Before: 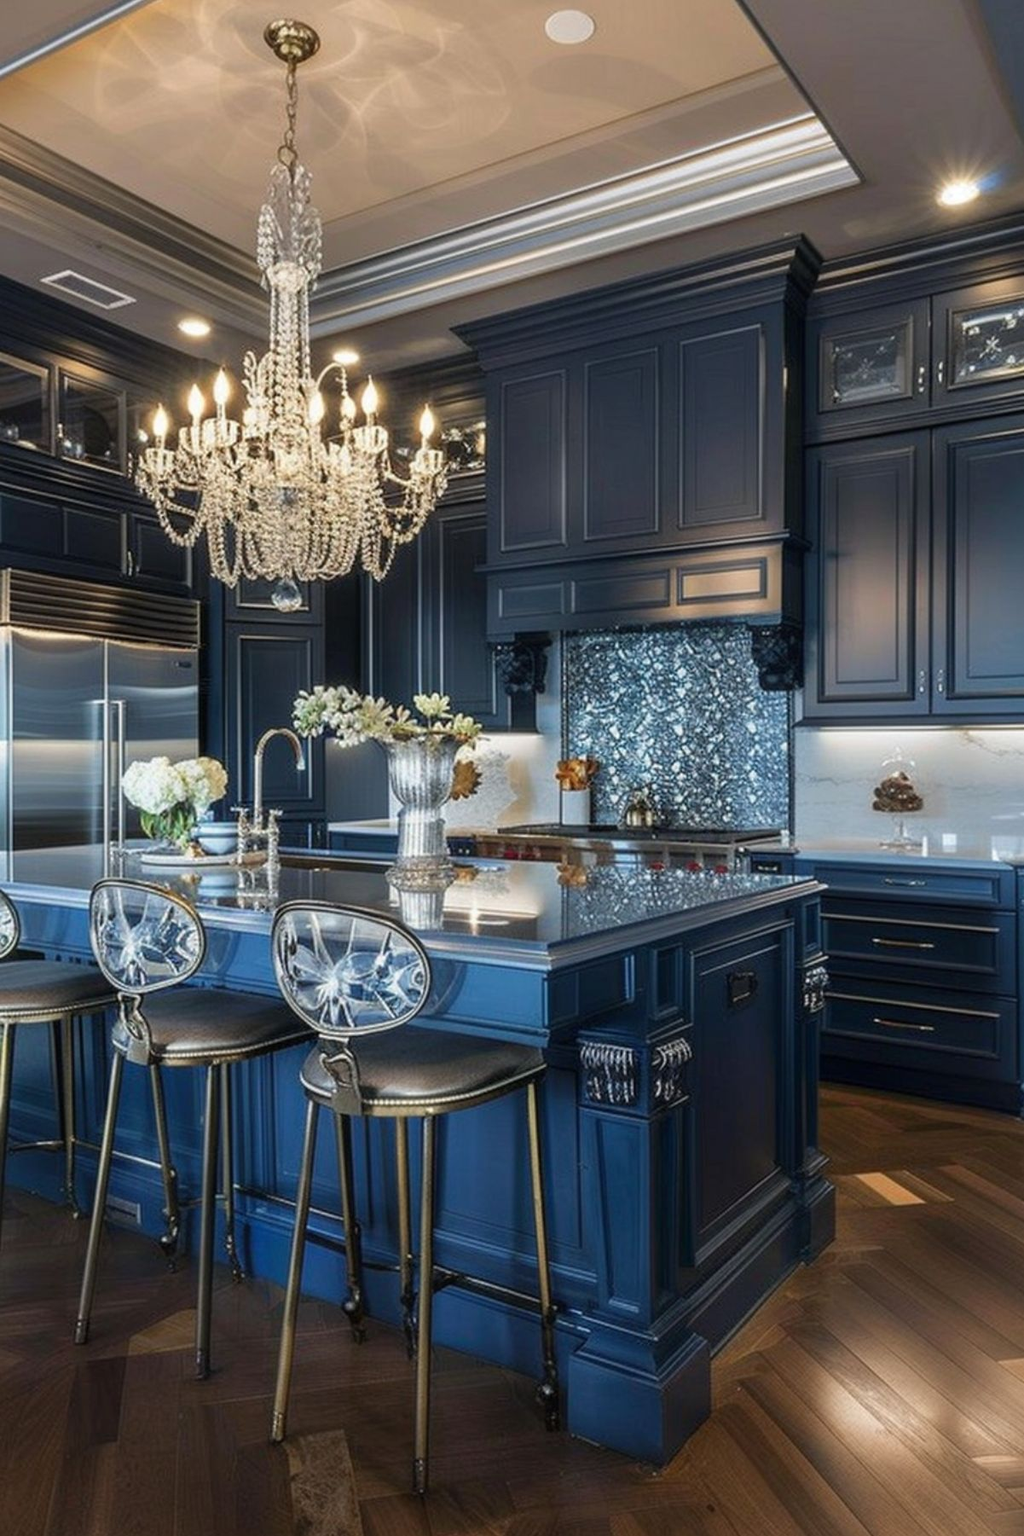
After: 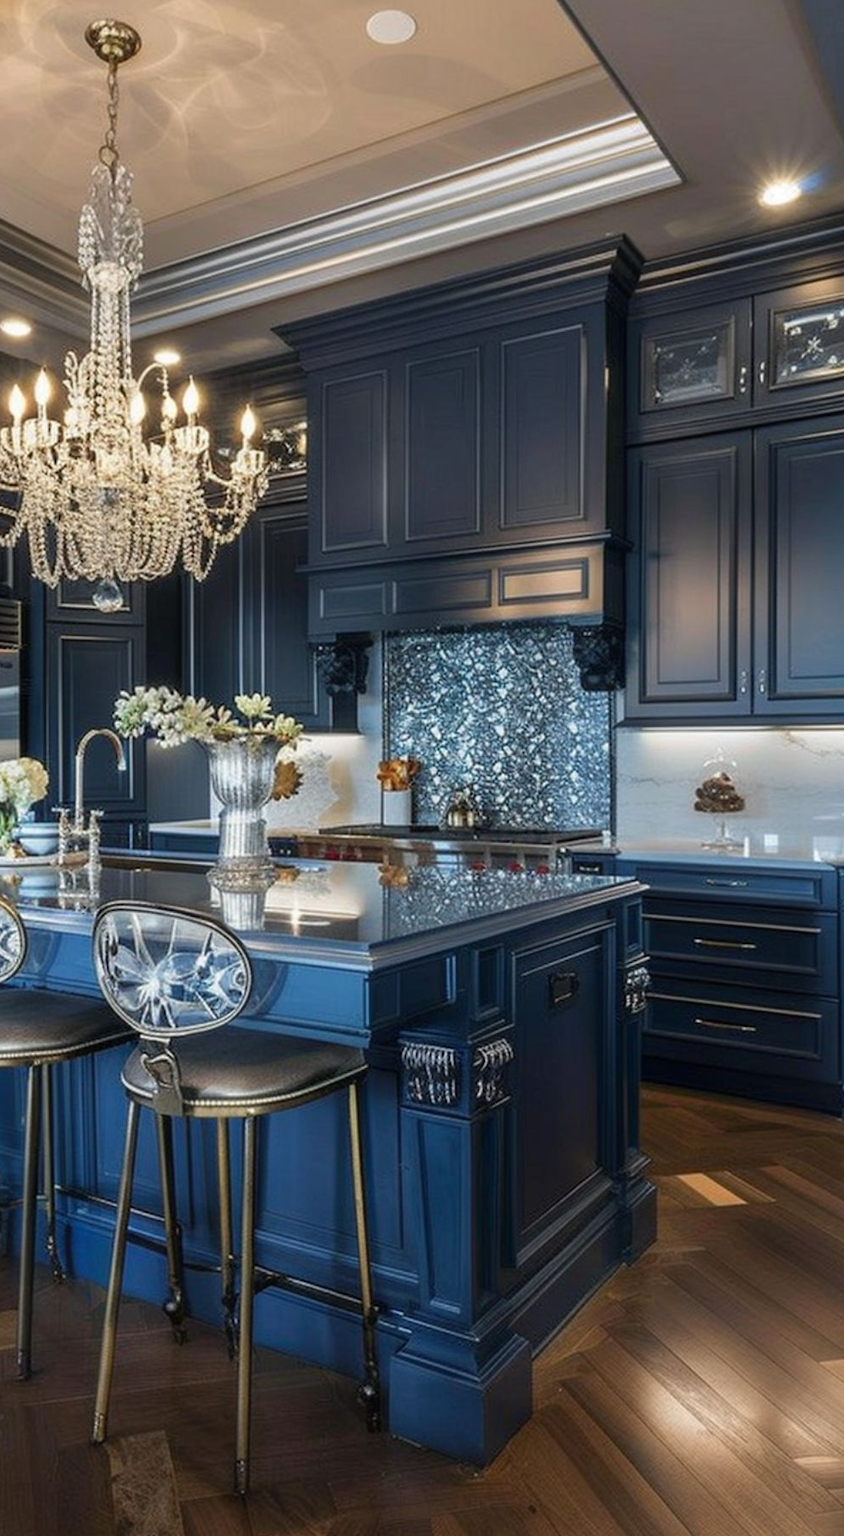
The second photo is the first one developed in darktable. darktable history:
crop: left 17.557%, bottom 0.019%
